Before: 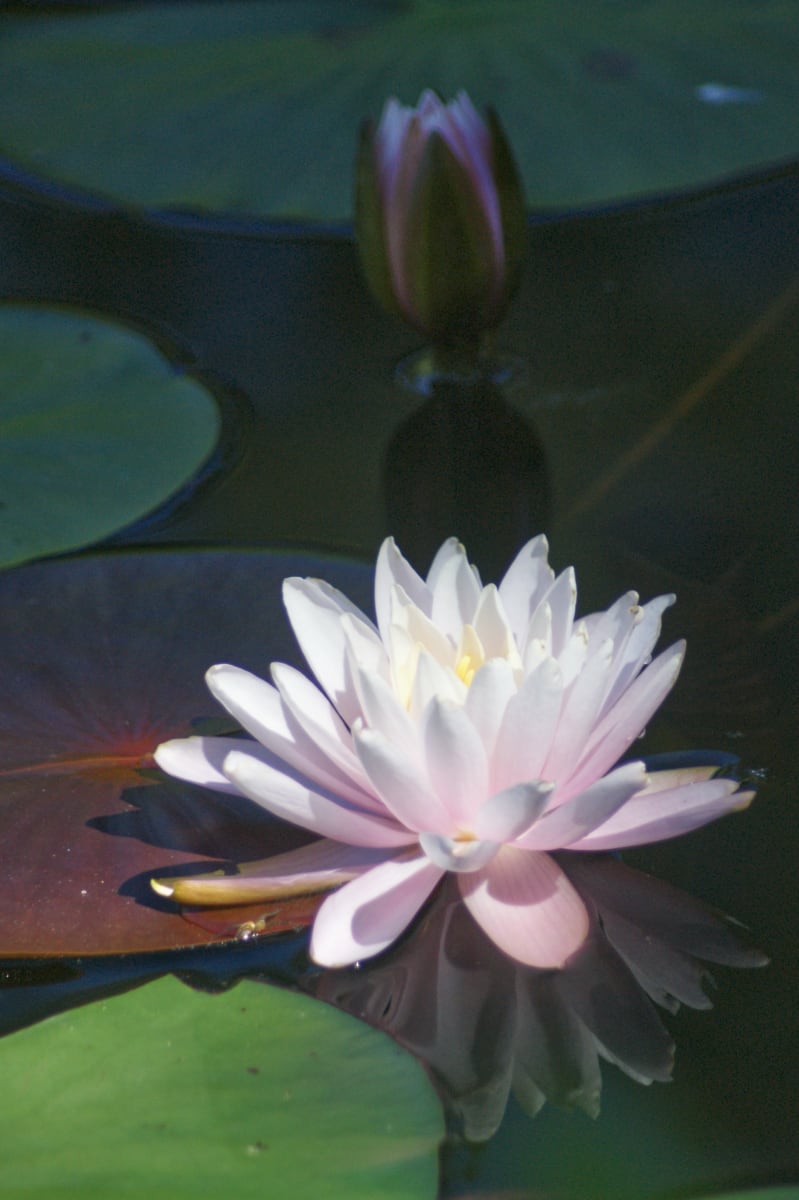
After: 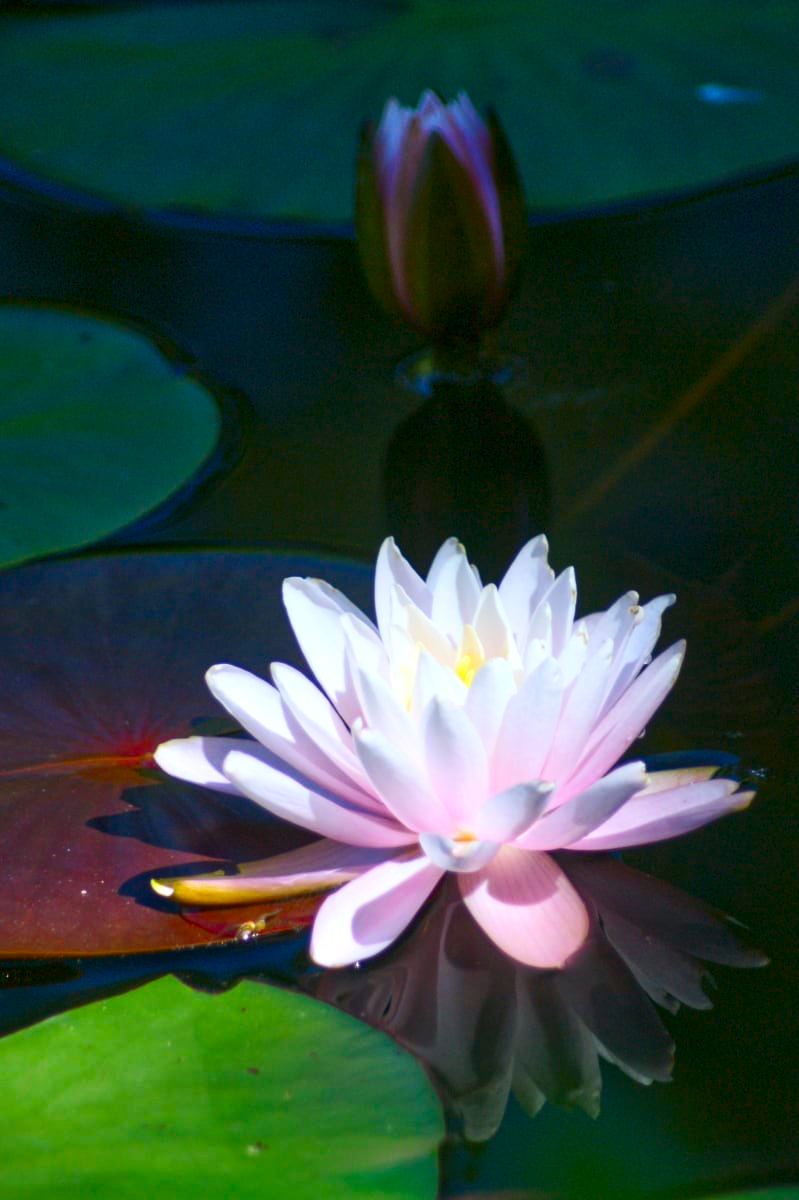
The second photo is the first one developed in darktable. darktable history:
color balance rgb: shadows lift › hue 86.54°, highlights gain › luminance 16.916%, highlights gain › chroma 2.861%, highlights gain › hue 259.63°, global offset › luminance -0.513%, perceptual saturation grading › global saturation 19.414%, global vibrance 20%
contrast brightness saturation: contrast 0.163, saturation 0.318
